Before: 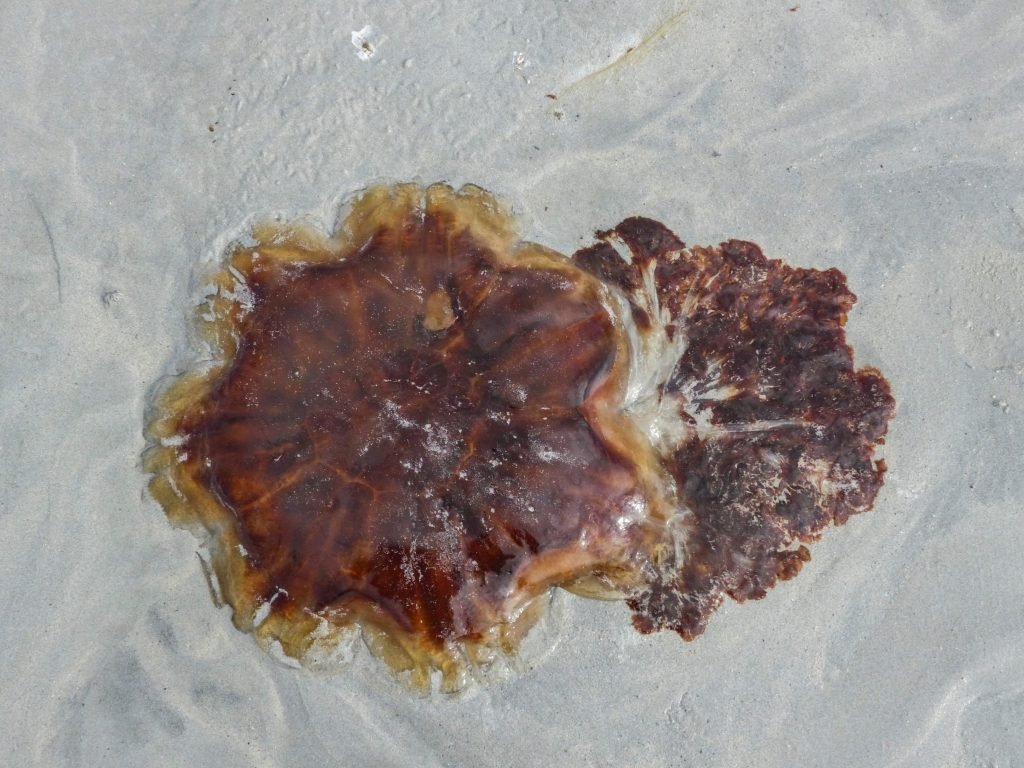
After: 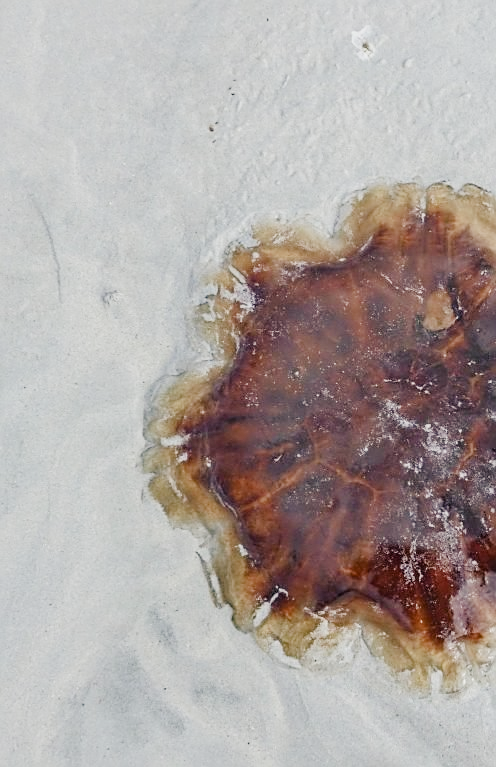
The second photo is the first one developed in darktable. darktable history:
exposure: black level correction 0, exposure 1.096 EV, compensate exposure bias true, compensate highlight preservation false
filmic rgb: black relative exposure -7.18 EV, white relative exposure 5.39 EV, hardness 3.02
crop and rotate: left 0.05%, top 0%, right 51.459%
sharpen: on, module defaults
contrast brightness saturation: saturation -0.069
color balance rgb: shadows lift › chroma 7.161%, shadows lift › hue 244.2°, perceptual saturation grading › global saturation -0.137%, perceptual saturation grading › highlights -32.056%, perceptual saturation grading › mid-tones 5.346%, perceptual saturation grading › shadows 18.299%
color zones: curves: ch0 [(0, 0.444) (0.143, 0.442) (0.286, 0.441) (0.429, 0.441) (0.571, 0.441) (0.714, 0.441) (0.857, 0.442) (1, 0.444)]
